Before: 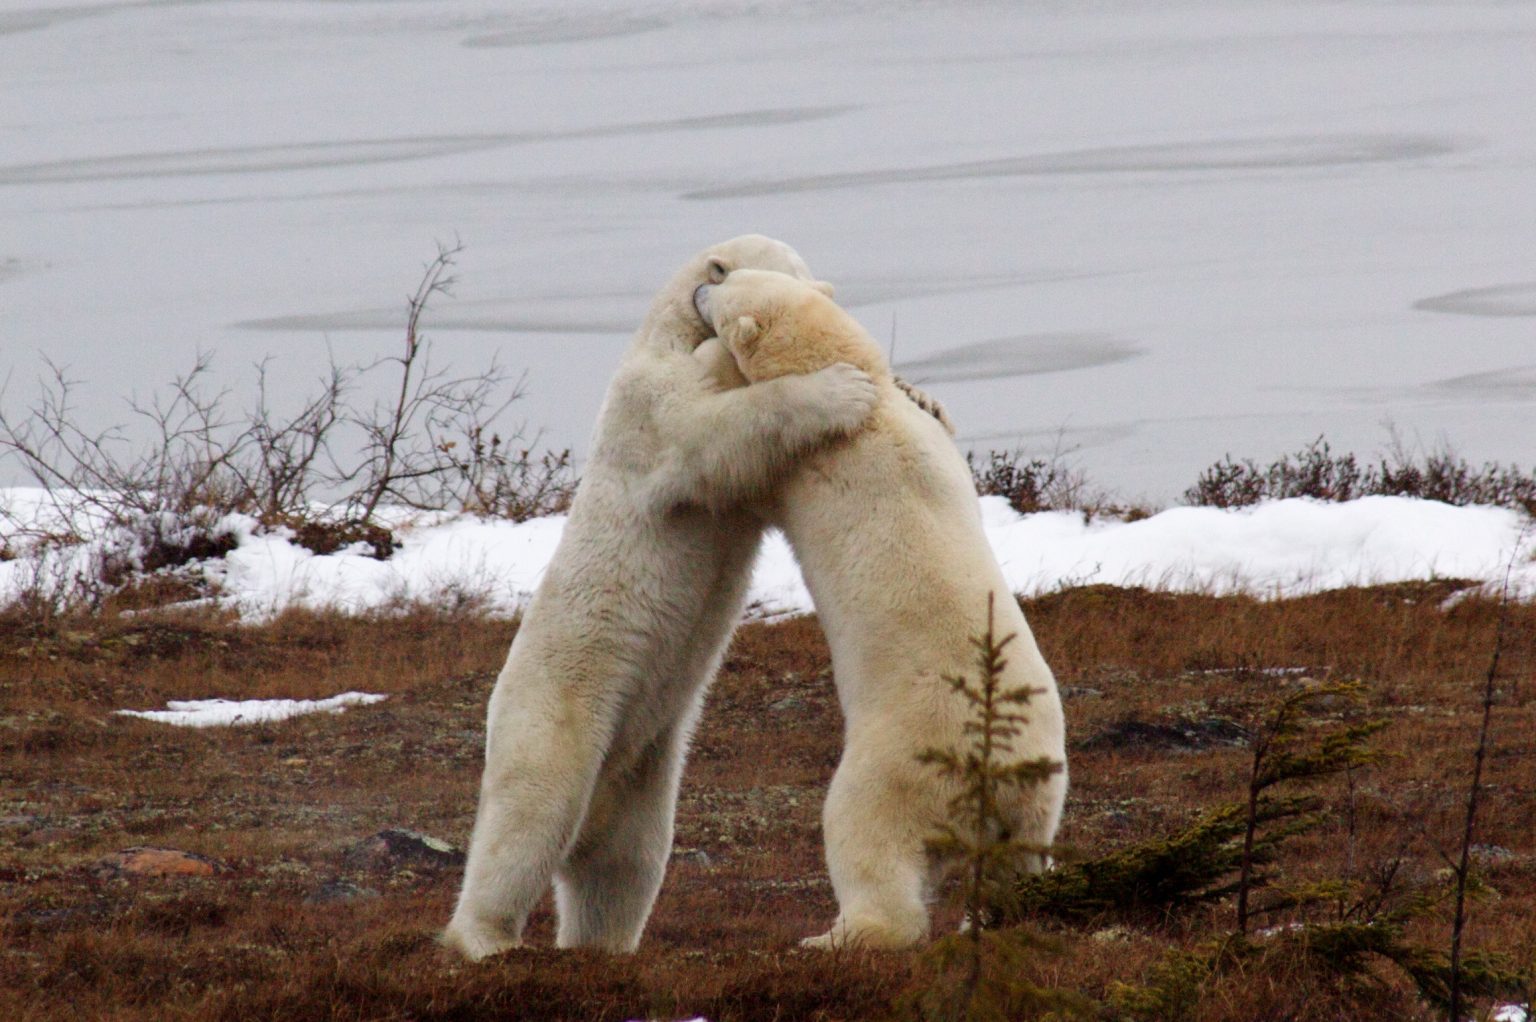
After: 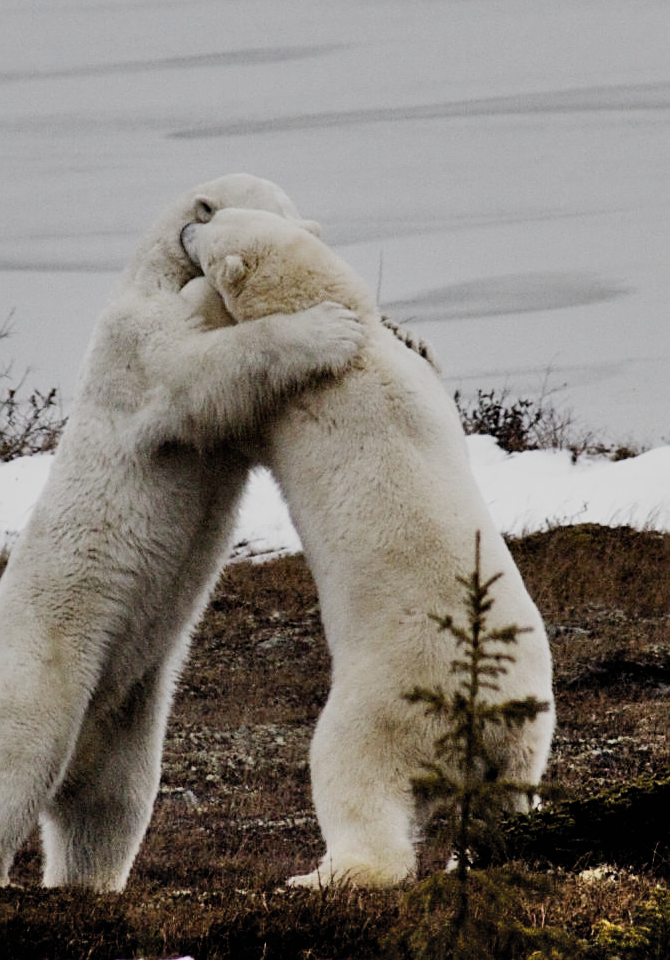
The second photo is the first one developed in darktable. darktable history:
sharpen: on, module defaults
crop: left 33.411%, top 5.976%, right 22.93%
color balance rgb: perceptual saturation grading › global saturation 19.94%
shadows and highlights: shadows 52.97, soften with gaussian
filmic rgb: black relative exposure -5.07 EV, white relative exposure 3.97 EV, hardness 2.87, contrast 1.299, highlights saturation mix -29.98%, preserve chrominance no, color science v5 (2021), contrast in shadows safe, contrast in highlights safe
